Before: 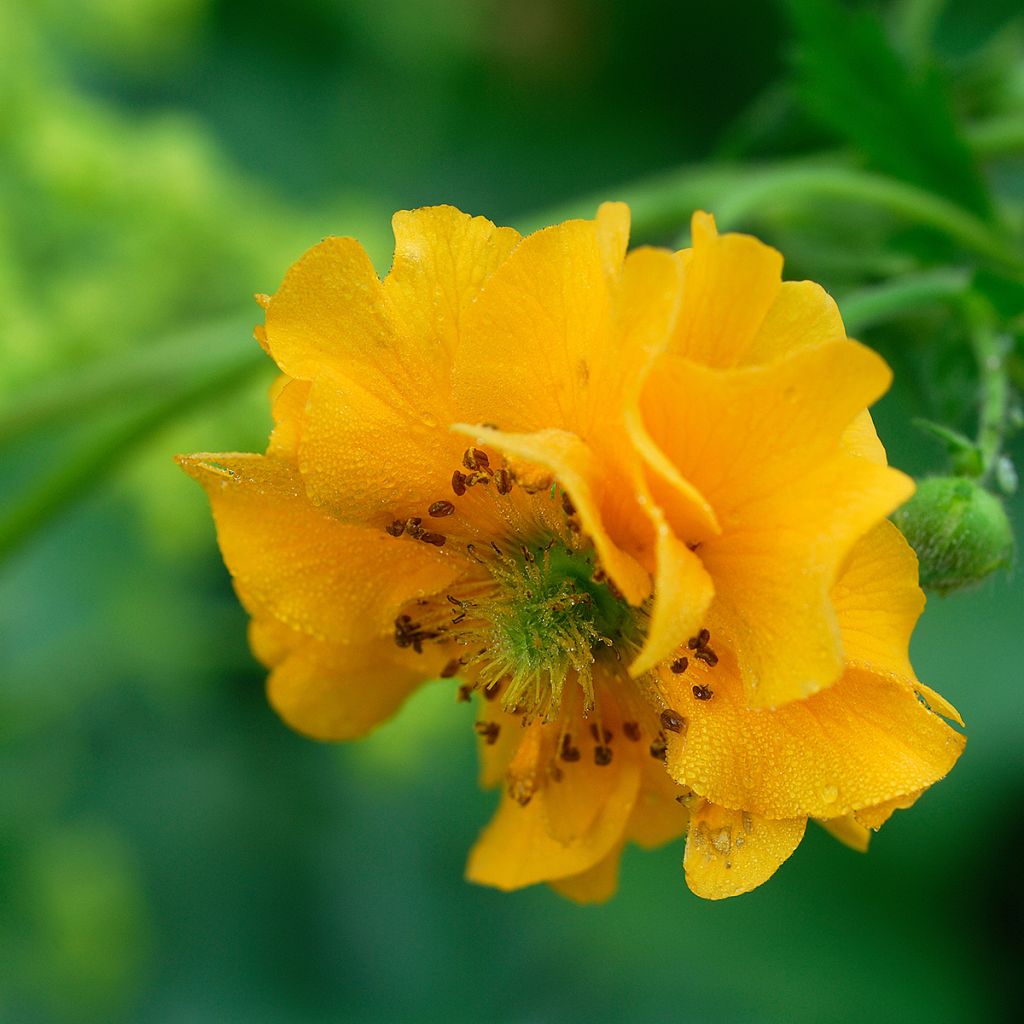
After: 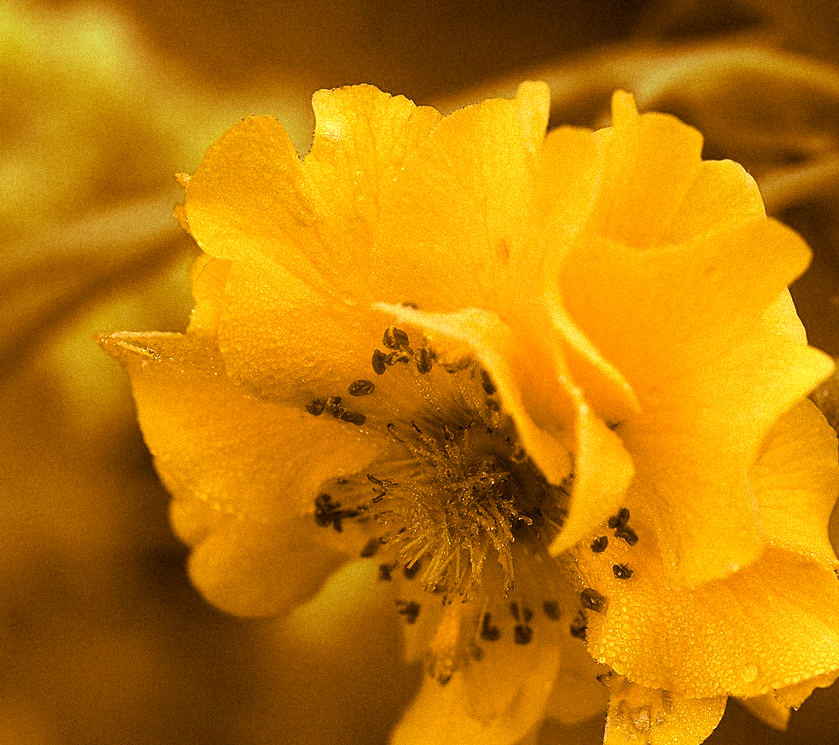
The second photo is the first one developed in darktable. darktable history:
crop: left 7.856%, top 11.836%, right 10.12%, bottom 15.387%
shadows and highlights: shadows 29.32, highlights -29.32, low approximation 0.01, soften with gaussian
tone equalizer: -8 EV -0.417 EV, -7 EV -0.389 EV, -6 EV -0.333 EV, -5 EV -0.222 EV, -3 EV 0.222 EV, -2 EV 0.333 EV, -1 EV 0.389 EV, +0 EV 0.417 EV, edges refinement/feathering 500, mask exposure compensation -1.57 EV, preserve details no
grain: mid-tones bias 0%
split-toning: shadows › hue 26°, shadows › saturation 0.92, highlights › hue 40°, highlights › saturation 0.92, balance -63, compress 0%
